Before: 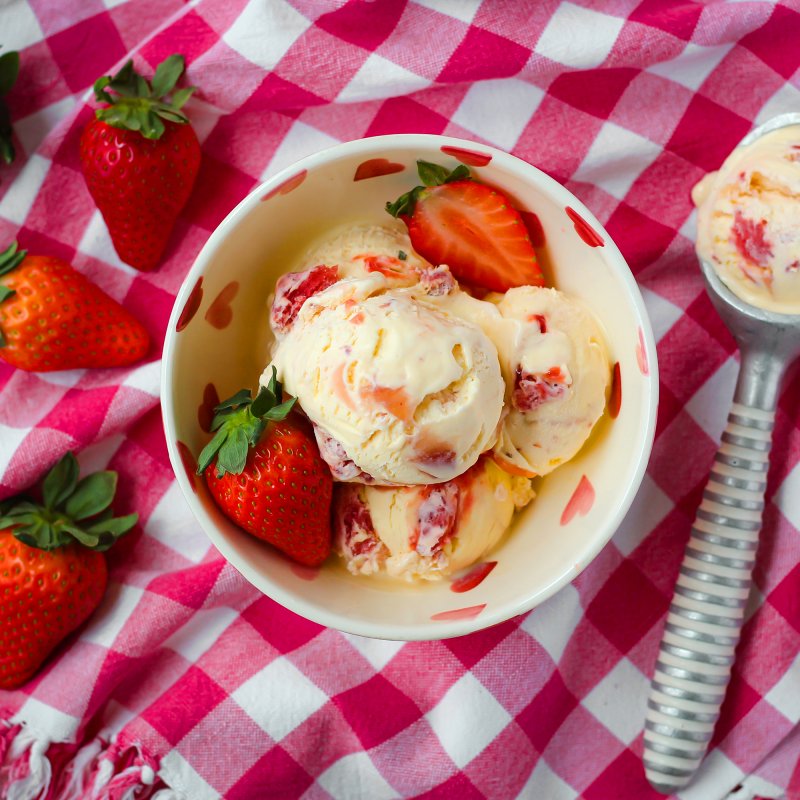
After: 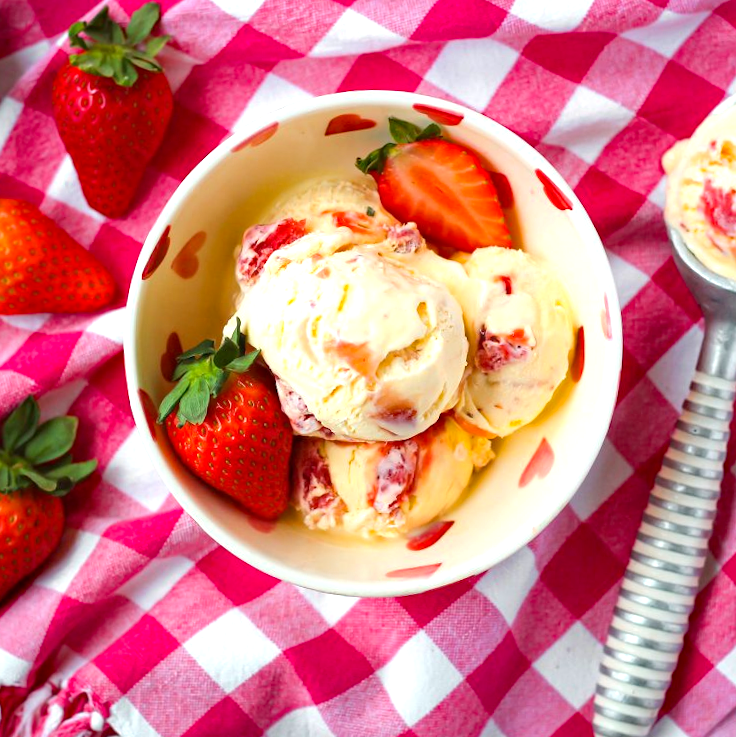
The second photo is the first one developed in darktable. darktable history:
haze removal: adaptive false
crop and rotate: angle -2.1°, left 3.099%, top 3.948%, right 1.589%, bottom 0.491%
exposure: exposure 0.668 EV, compensate exposure bias true, compensate highlight preservation false
